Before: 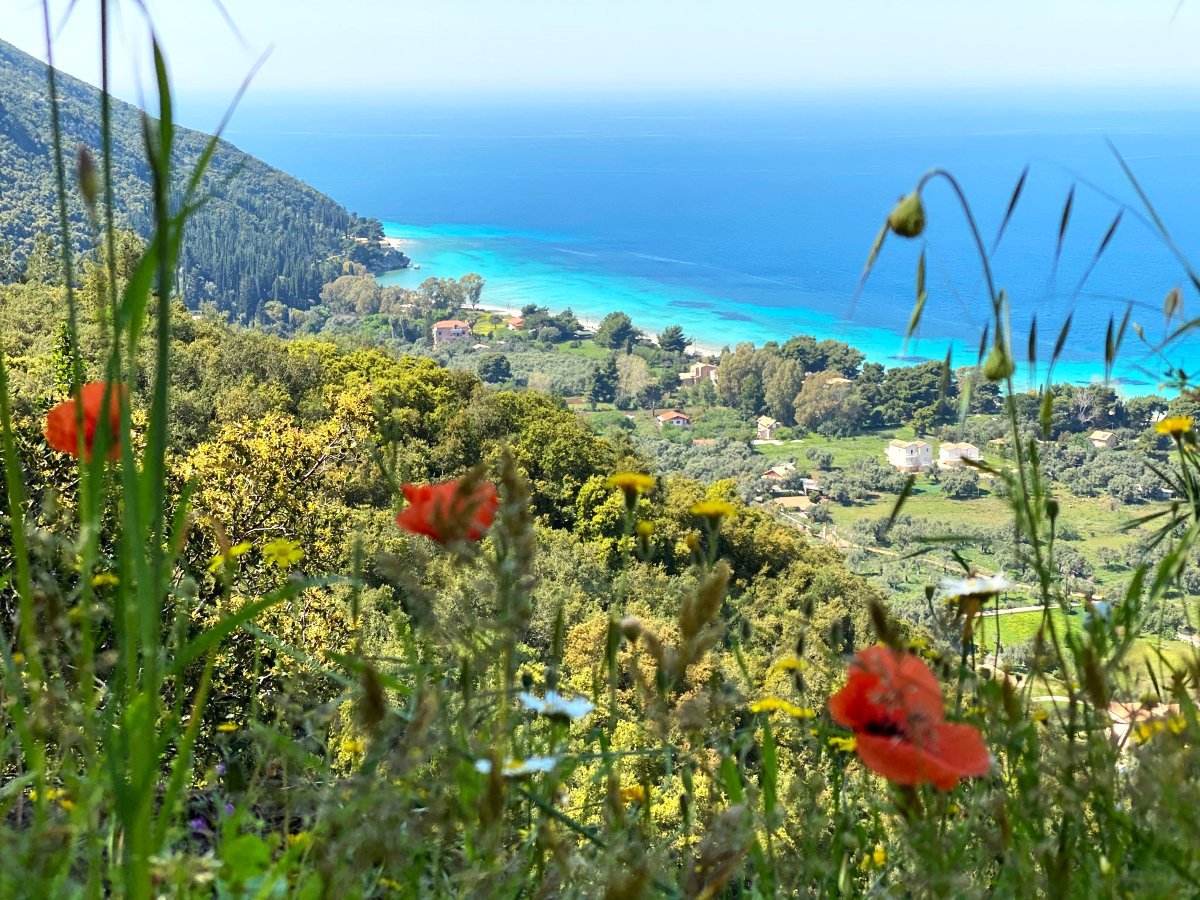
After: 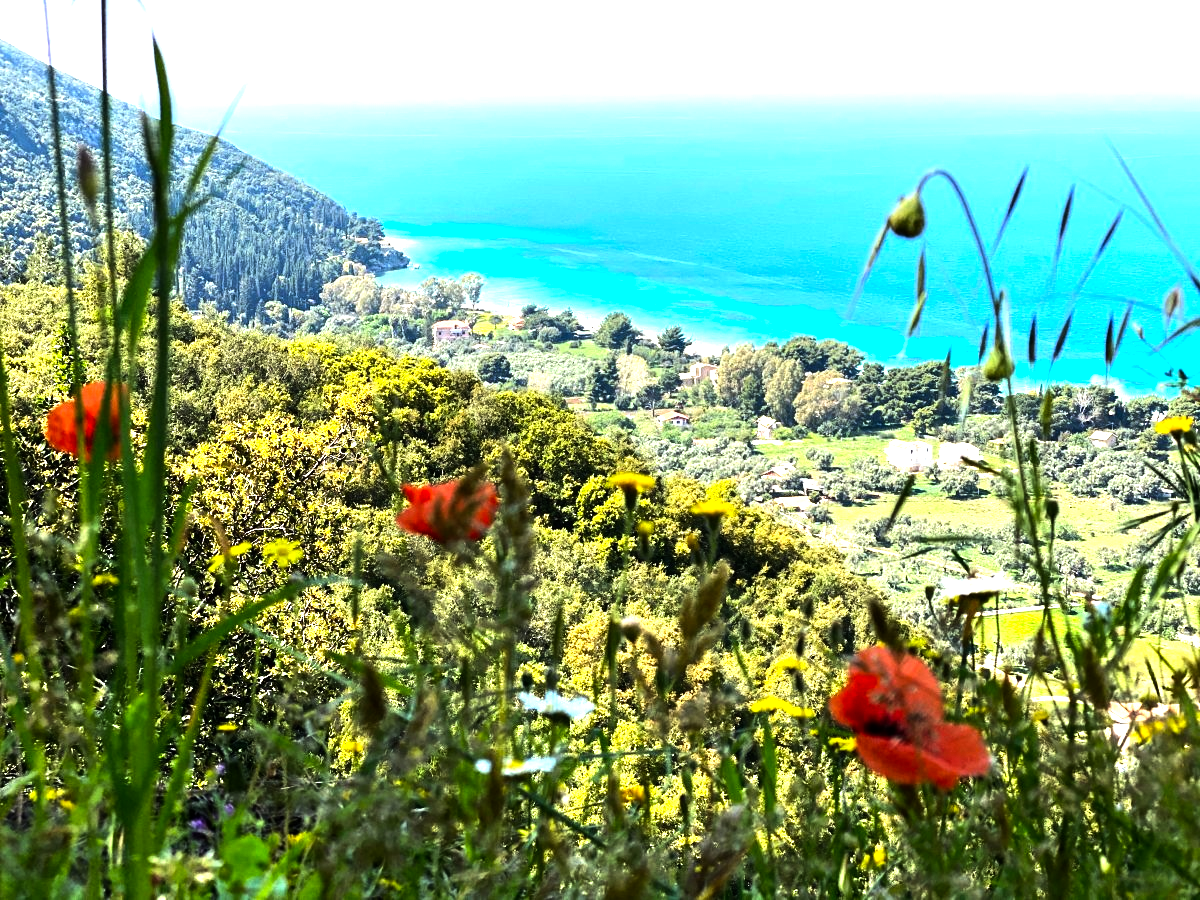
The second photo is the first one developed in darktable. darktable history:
color balance: contrast 8.5%, output saturation 105%
white balance: red 1, blue 1
tone equalizer: -8 EV -1.08 EV, -7 EV -1.01 EV, -6 EV -0.867 EV, -5 EV -0.578 EV, -3 EV 0.578 EV, -2 EV 0.867 EV, -1 EV 1.01 EV, +0 EV 1.08 EV, edges refinement/feathering 500, mask exposure compensation -1.57 EV, preserve details no
